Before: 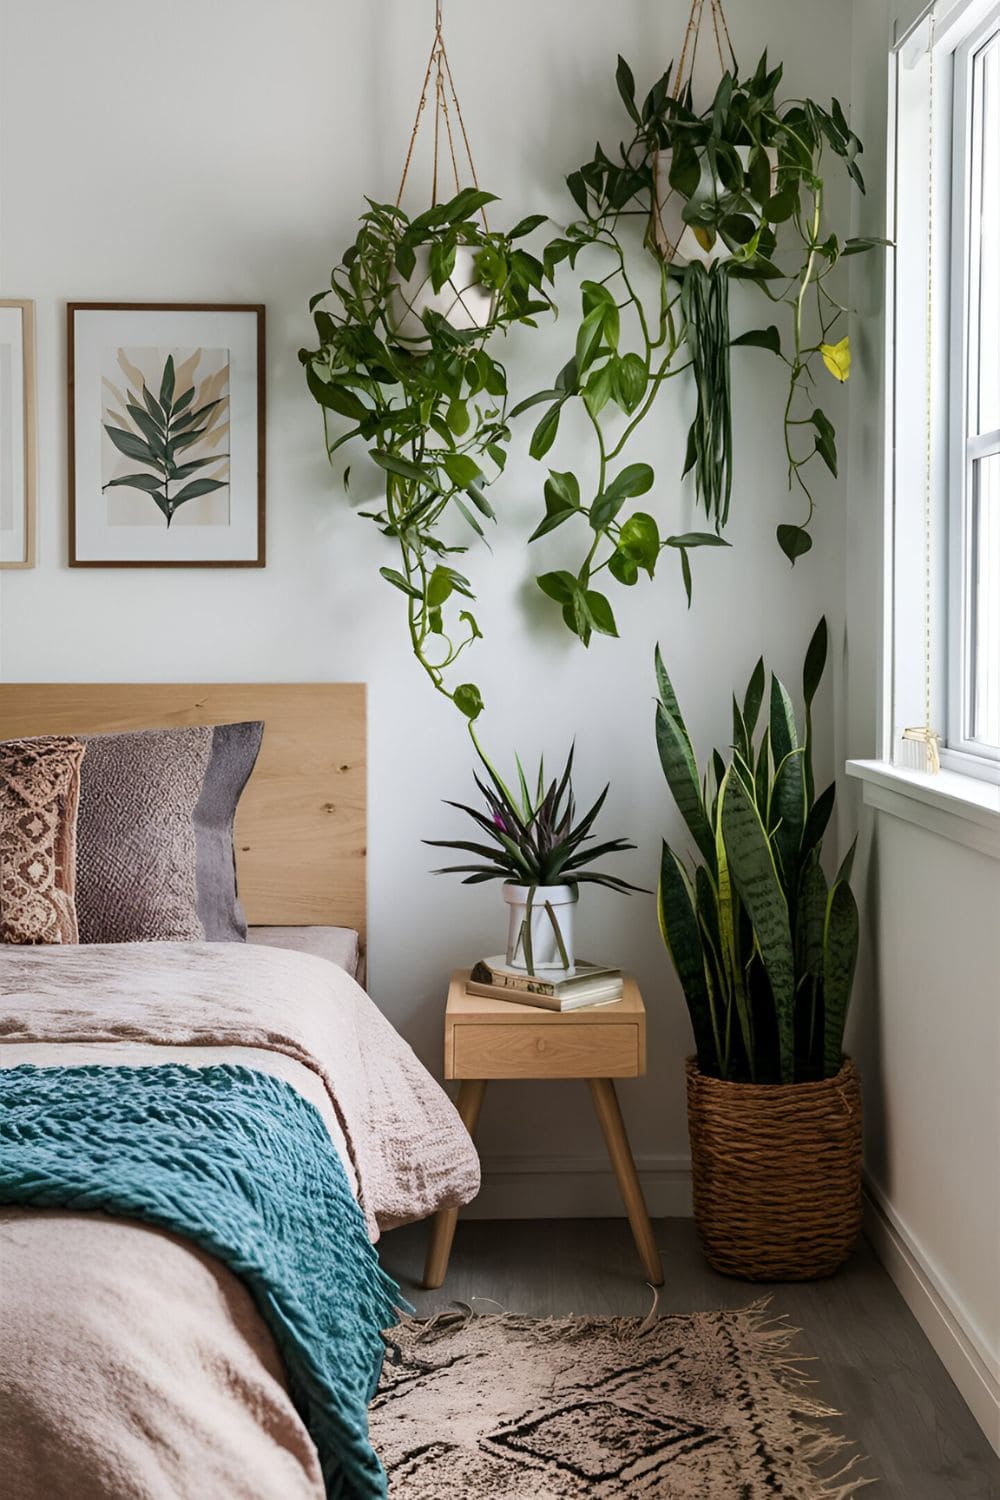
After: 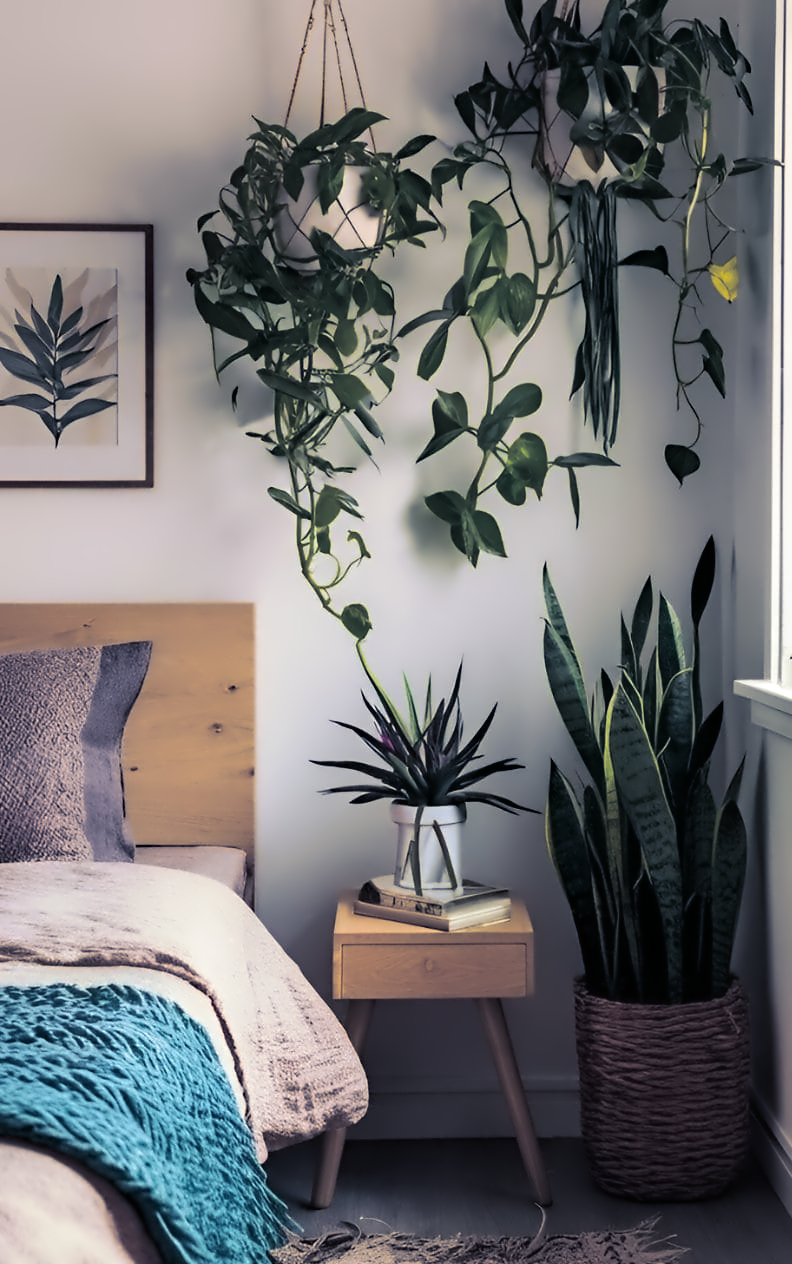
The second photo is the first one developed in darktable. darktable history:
levels: levels [0, 0.48, 0.961]
crop: left 11.225%, top 5.381%, right 9.565%, bottom 10.314%
contrast equalizer: octaves 7, y [[0.5 ×6], [0.5 ×6], [0.5 ×6], [0, 0.033, 0.067, 0.1, 0.133, 0.167], [0, 0.05, 0.1, 0.15, 0.2, 0.25]]
haze removal: compatibility mode true, adaptive false
split-toning: shadows › hue 230.4°
graduated density: density 0.38 EV, hardness 21%, rotation -6.11°, saturation 32%
color balance rgb: perceptual saturation grading › global saturation 20%, global vibrance 20%
